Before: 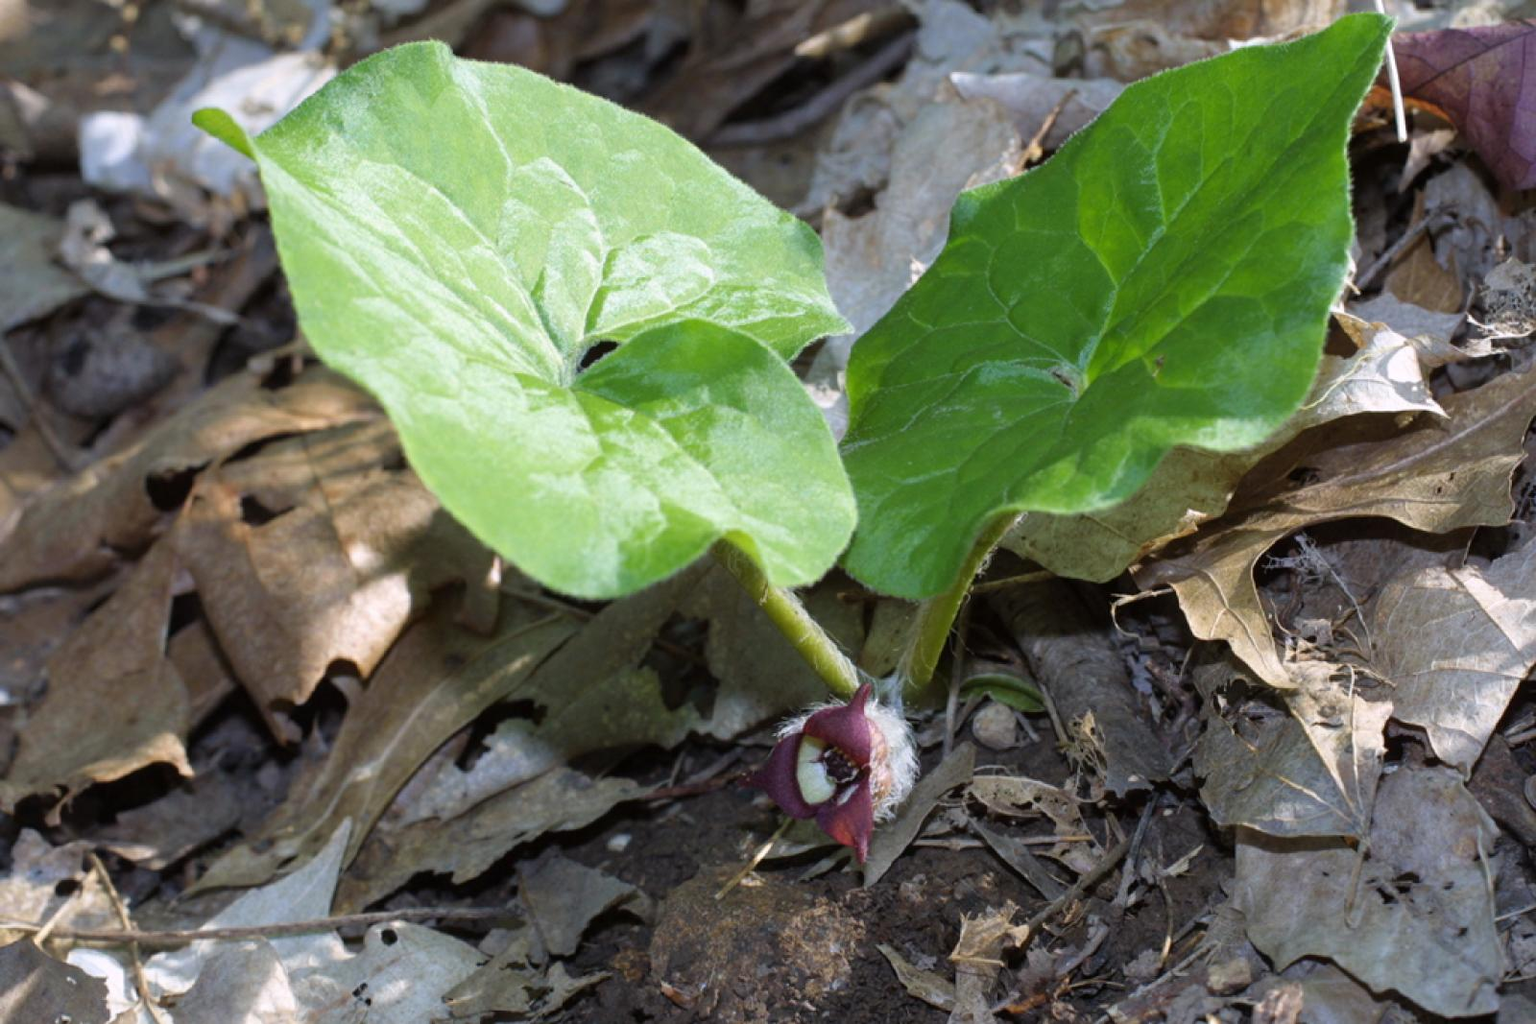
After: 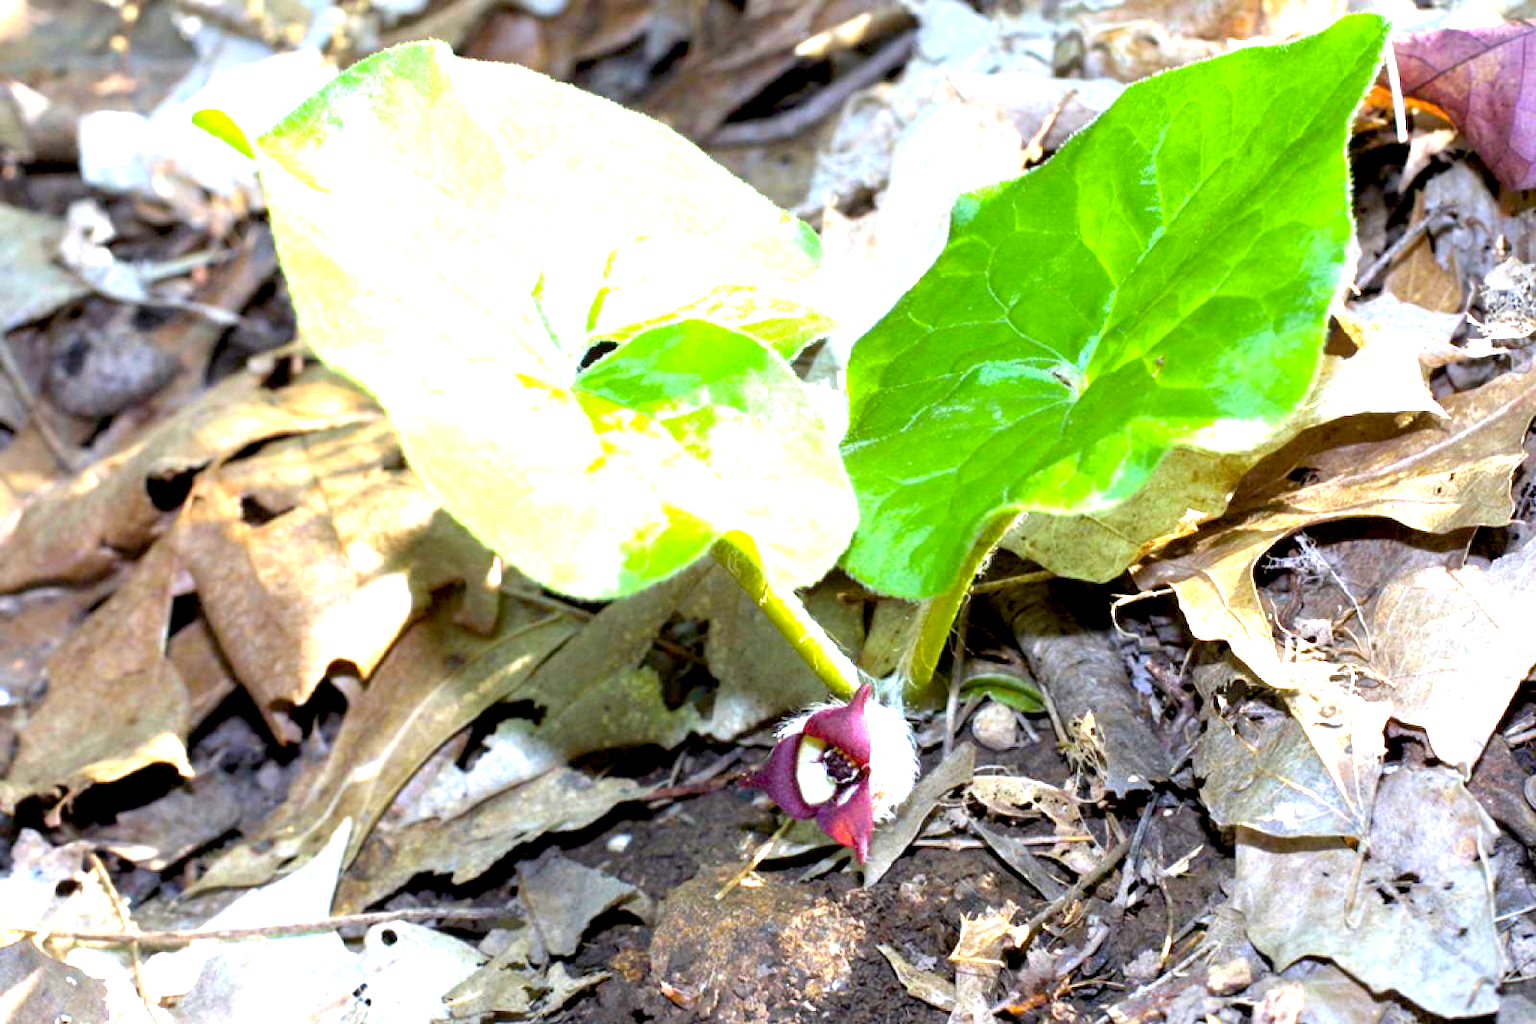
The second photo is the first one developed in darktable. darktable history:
exposure: black level correction 0.005, exposure 2.074 EV, compensate highlight preservation false
color balance rgb: perceptual saturation grading › global saturation 25.19%
